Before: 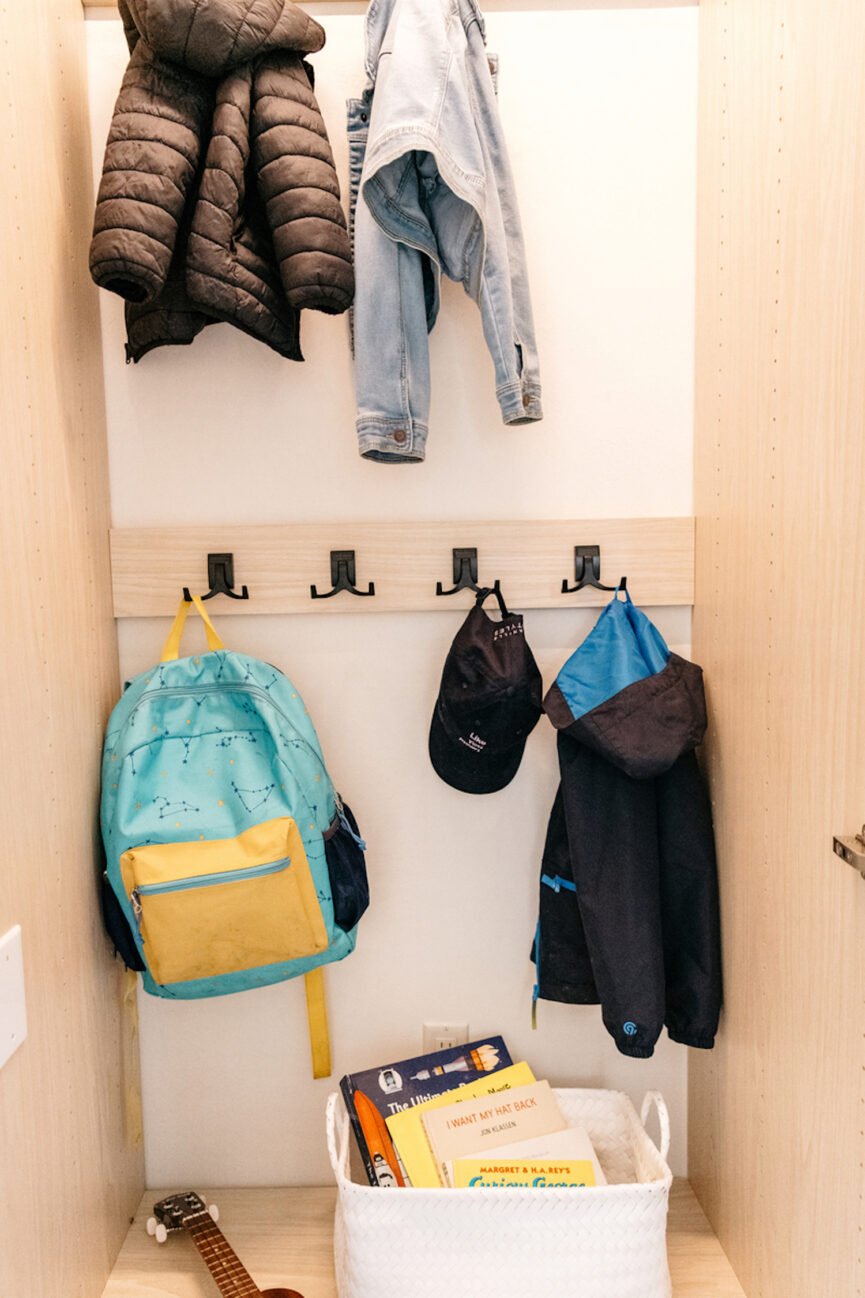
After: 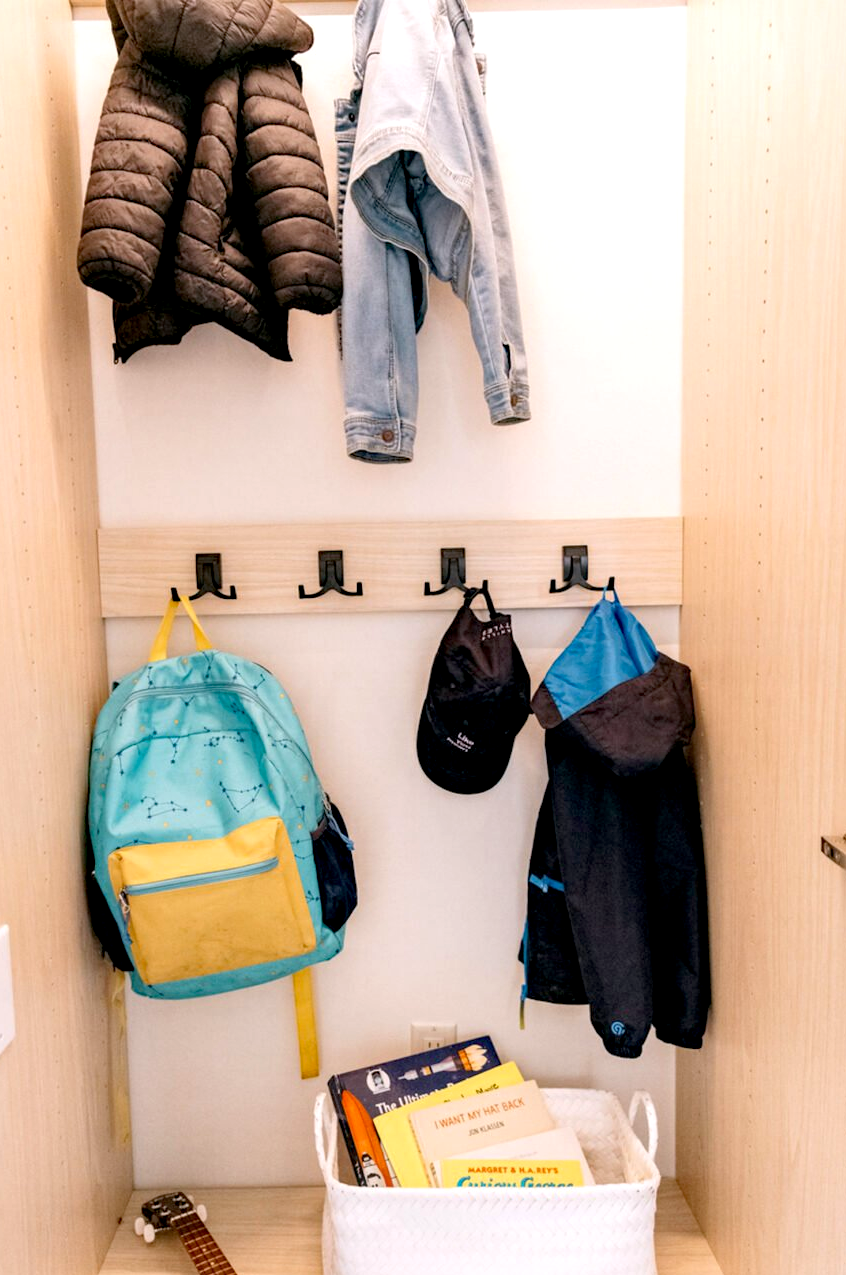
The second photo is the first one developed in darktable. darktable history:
exposure: black level correction 0.007, exposure 0.158 EV, compensate exposure bias true, compensate highlight preservation false
crop and rotate: left 1.471%, right 0.614%, bottom 1.721%
haze removal: compatibility mode true, adaptive false
color calibration: illuminant custom, x 0.348, y 0.365, temperature 4912.58 K
